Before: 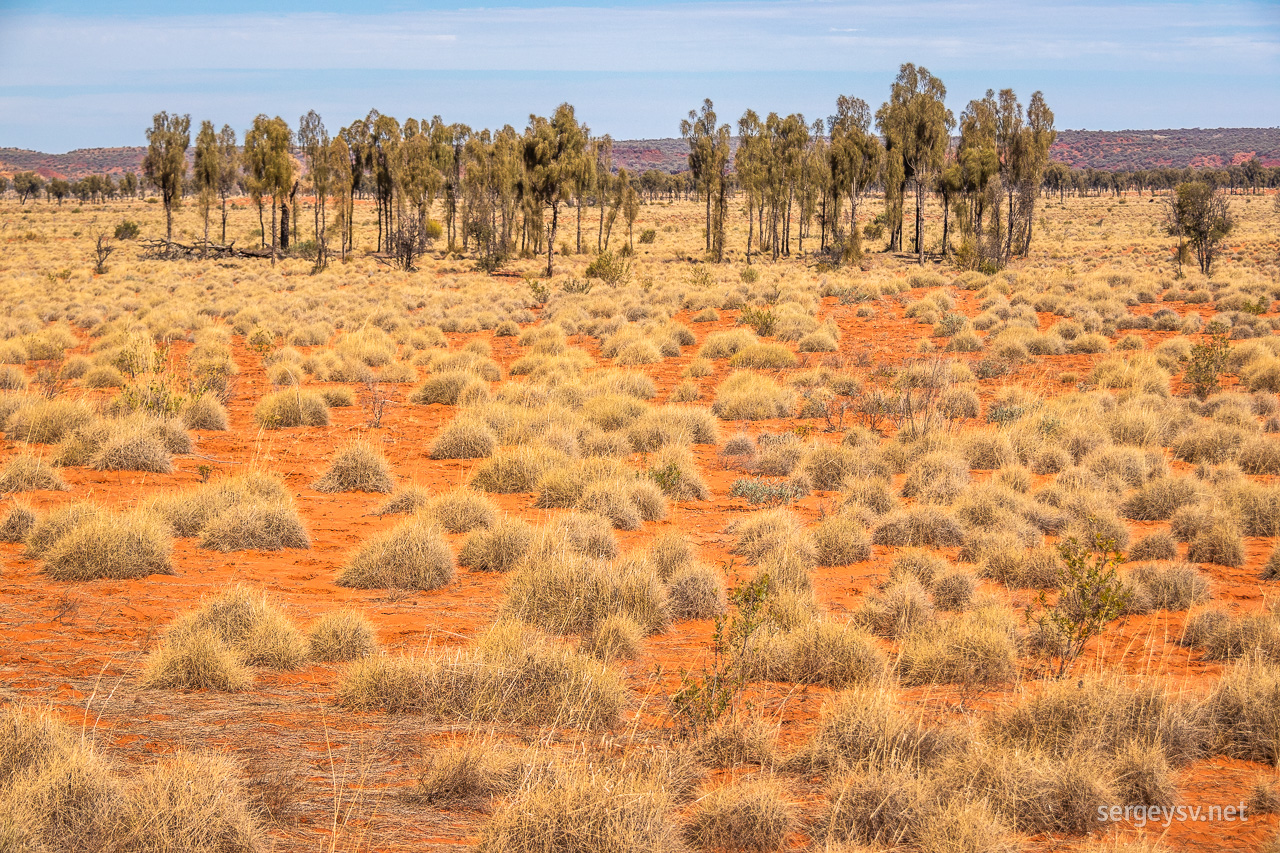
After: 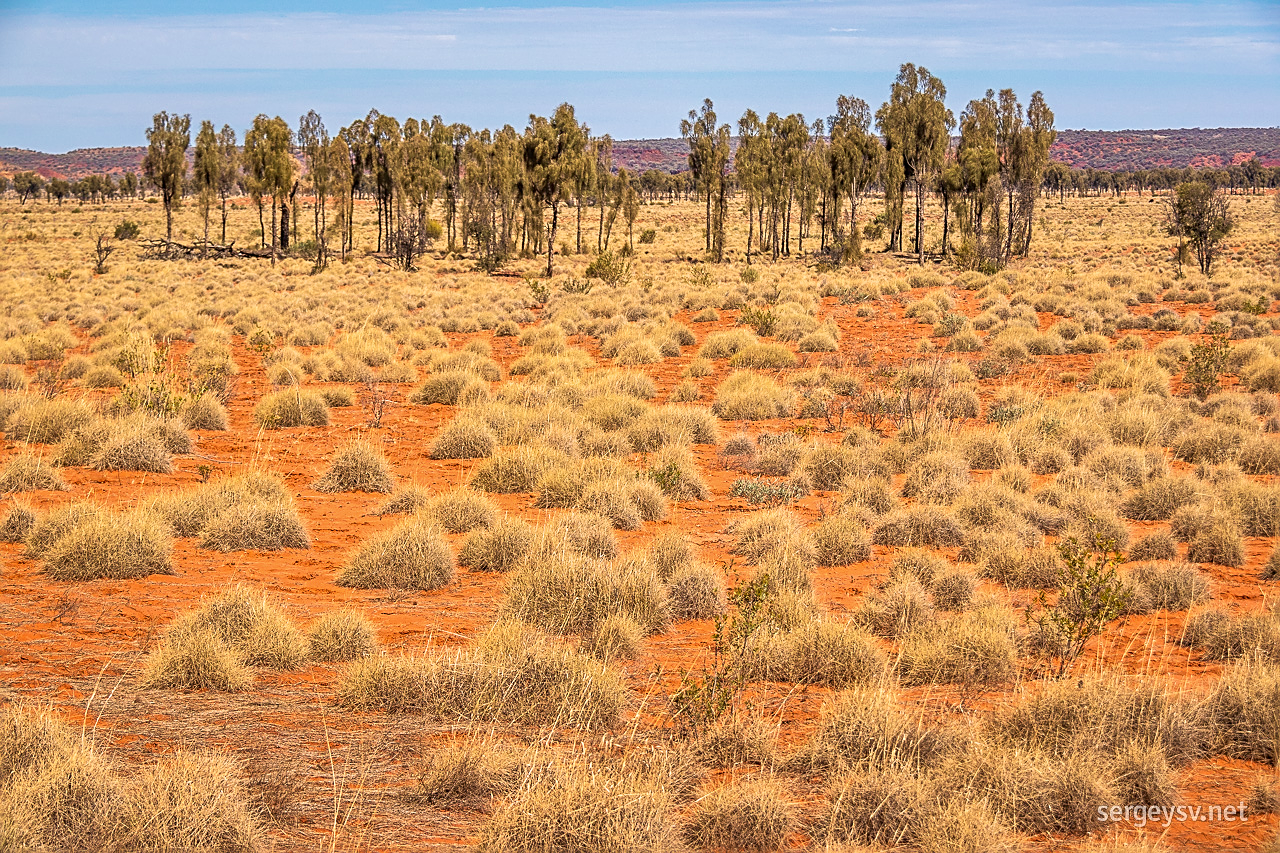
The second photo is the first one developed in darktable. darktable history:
shadows and highlights: shadows -88.03, highlights -35.45, shadows color adjustment 99.15%, highlights color adjustment 0%, soften with gaussian
sharpen: on, module defaults
velvia: on, module defaults
